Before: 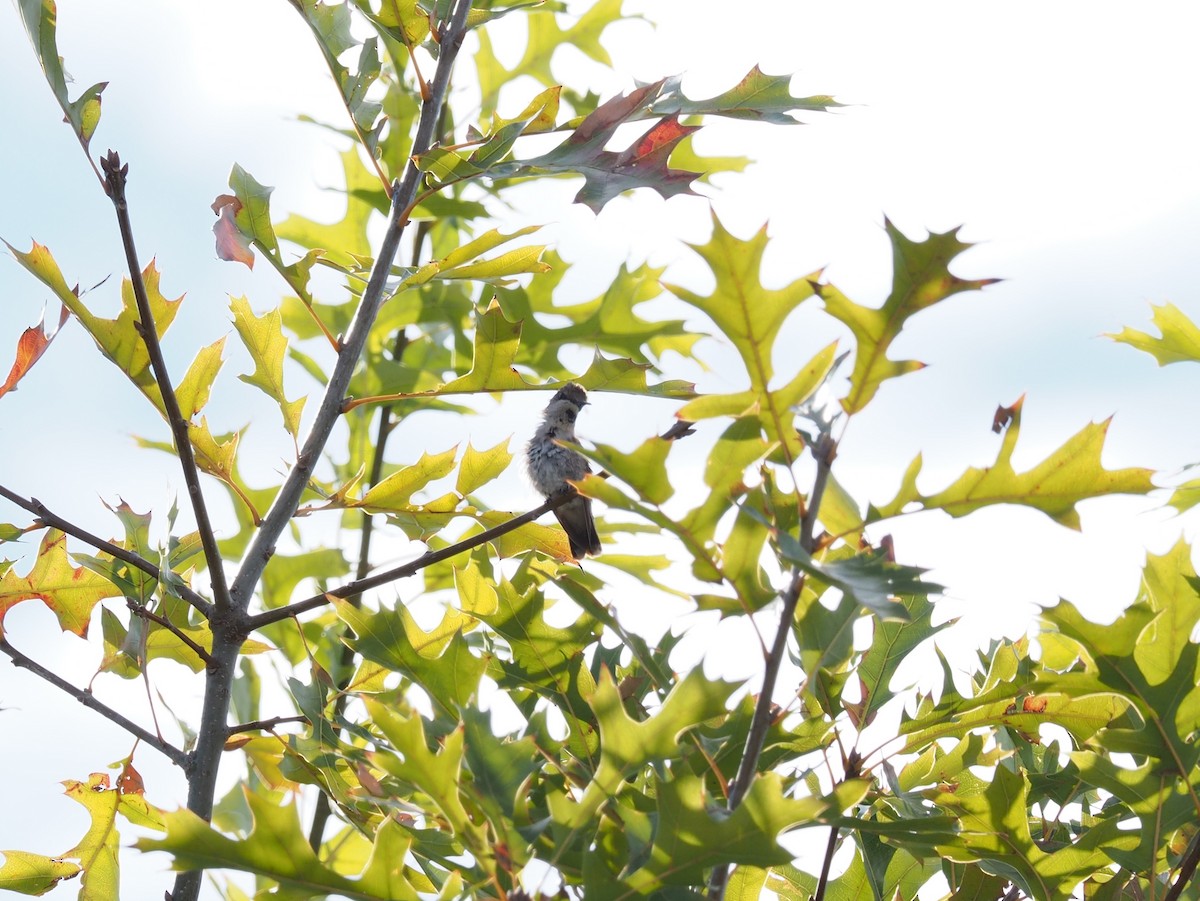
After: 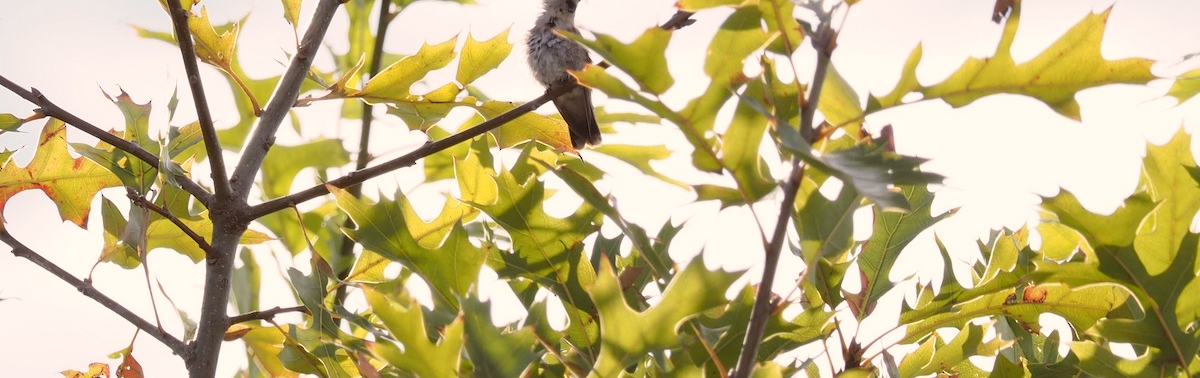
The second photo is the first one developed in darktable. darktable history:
color correction: highlights a* 6.27, highlights b* 8.19, shadows a* 5.94, shadows b* 7.23, saturation 0.9
crop: top 45.551%, bottom 12.262%
